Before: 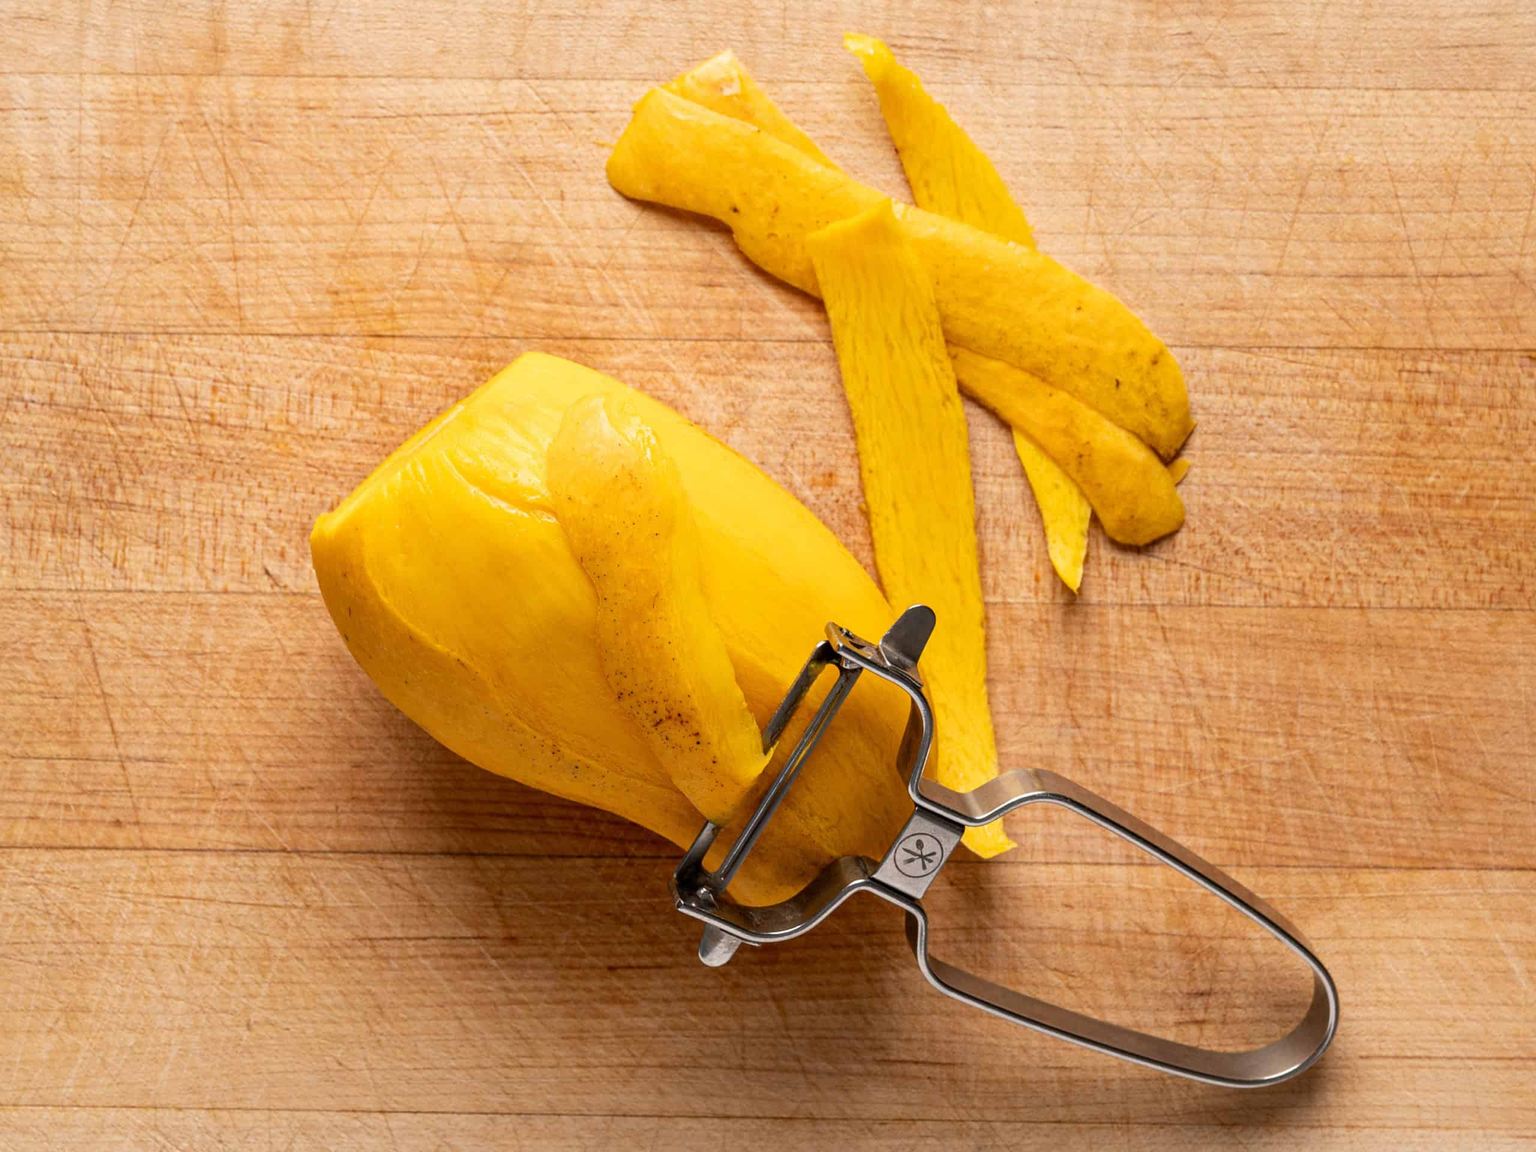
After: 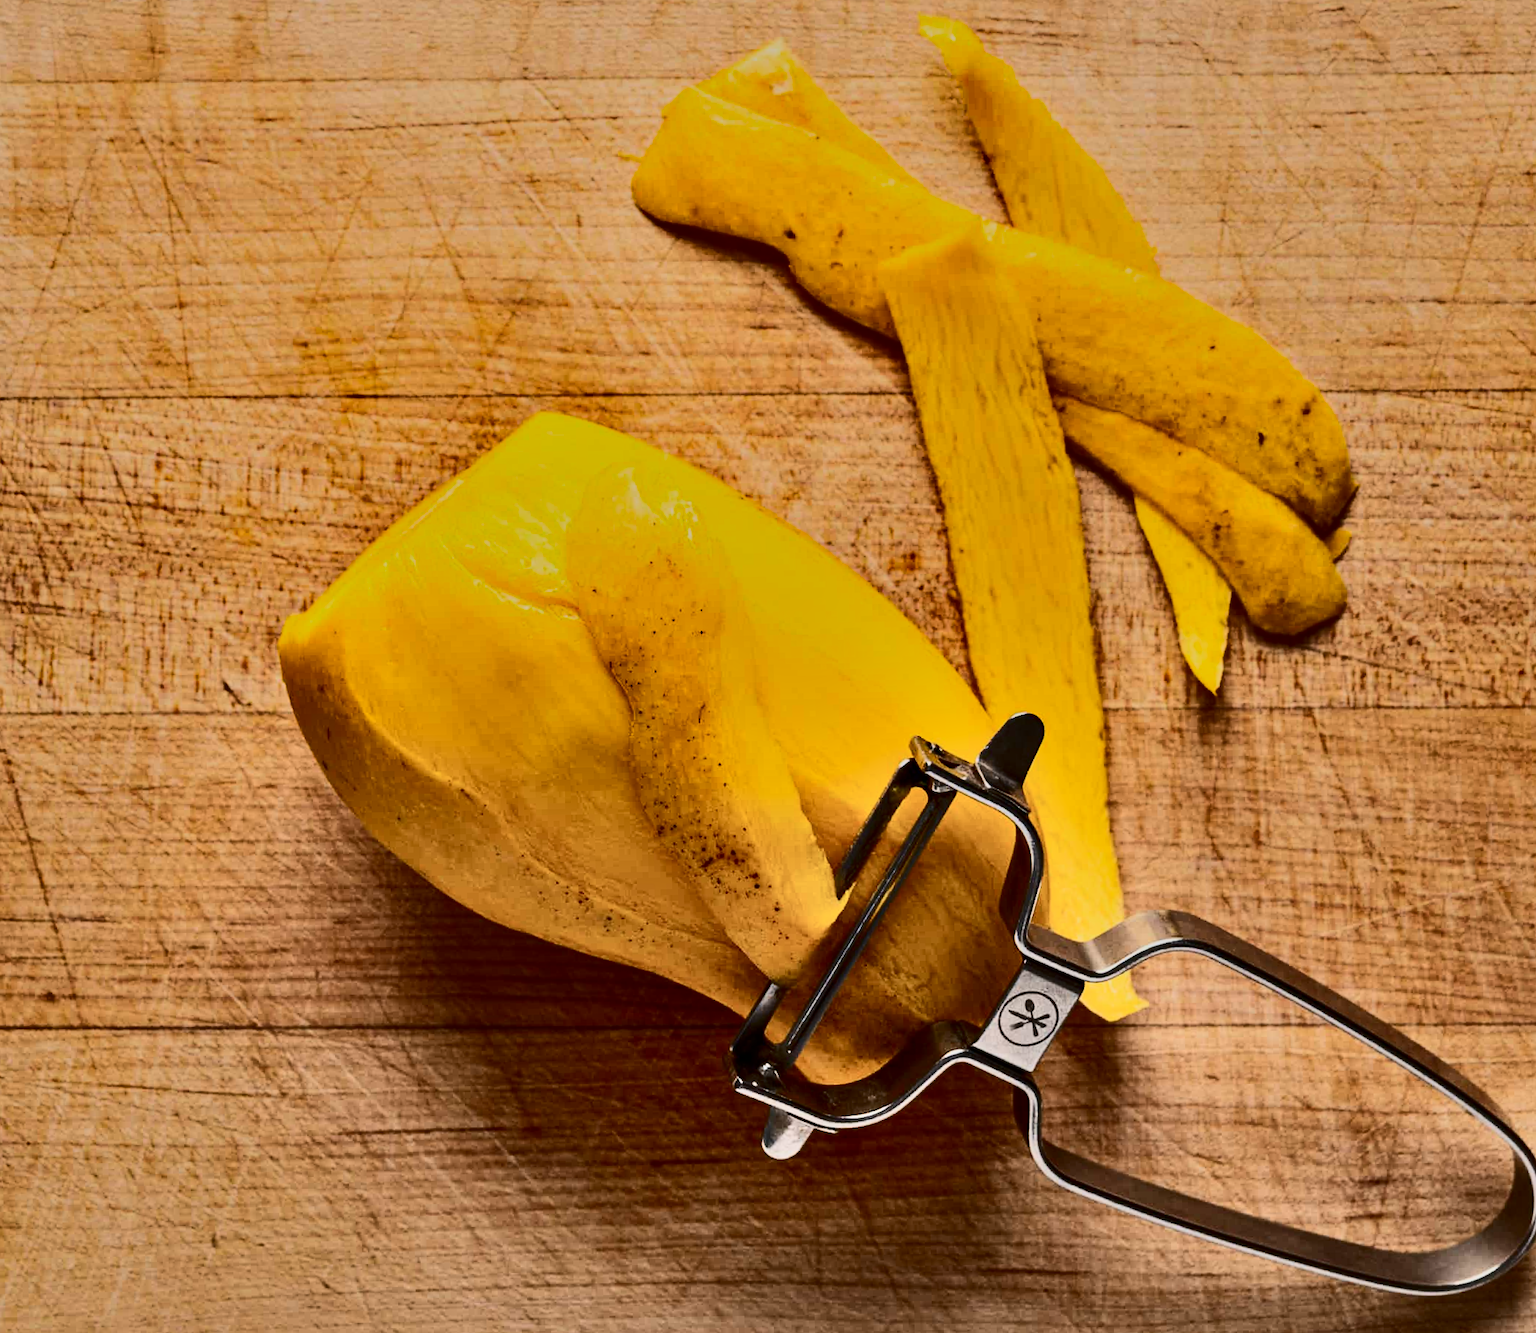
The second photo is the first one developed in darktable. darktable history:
contrast brightness saturation: contrast 0.506, saturation -0.087
shadows and highlights: shadows 79.89, white point adjustment -9.17, highlights -61.21, soften with gaussian
crop and rotate: angle 1.03°, left 4.261%, top 0.504%, right 11.897%, bottom 2.503%
